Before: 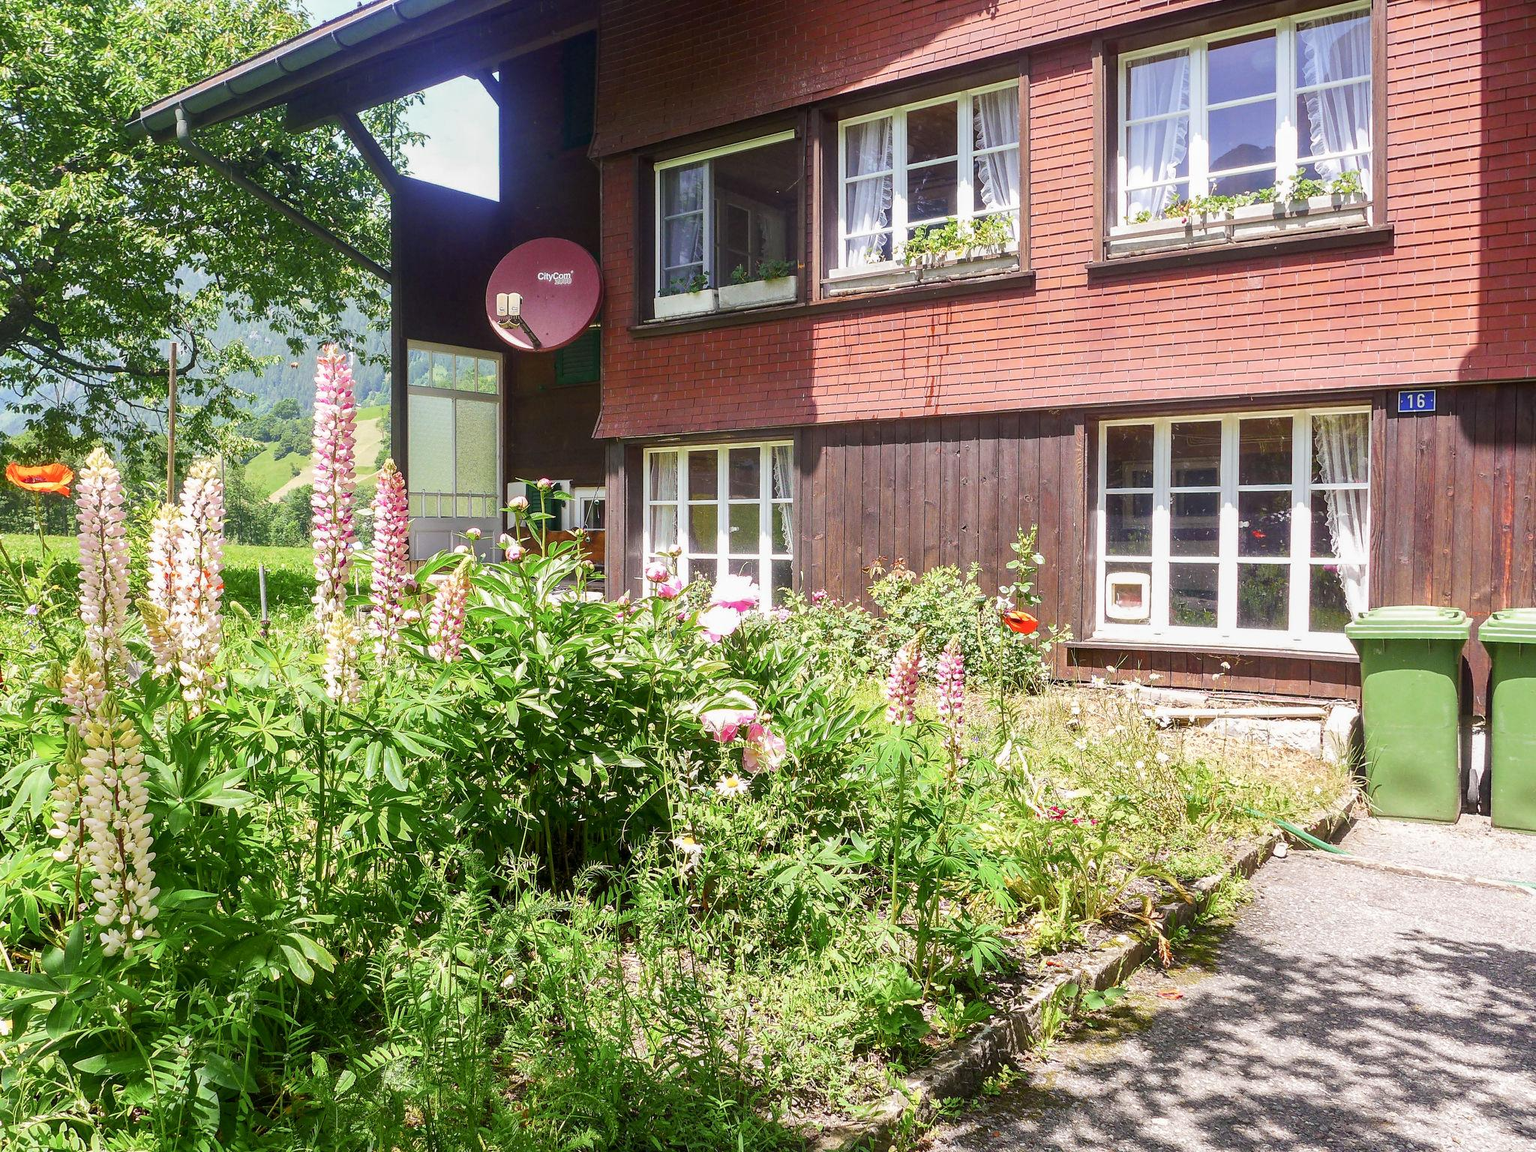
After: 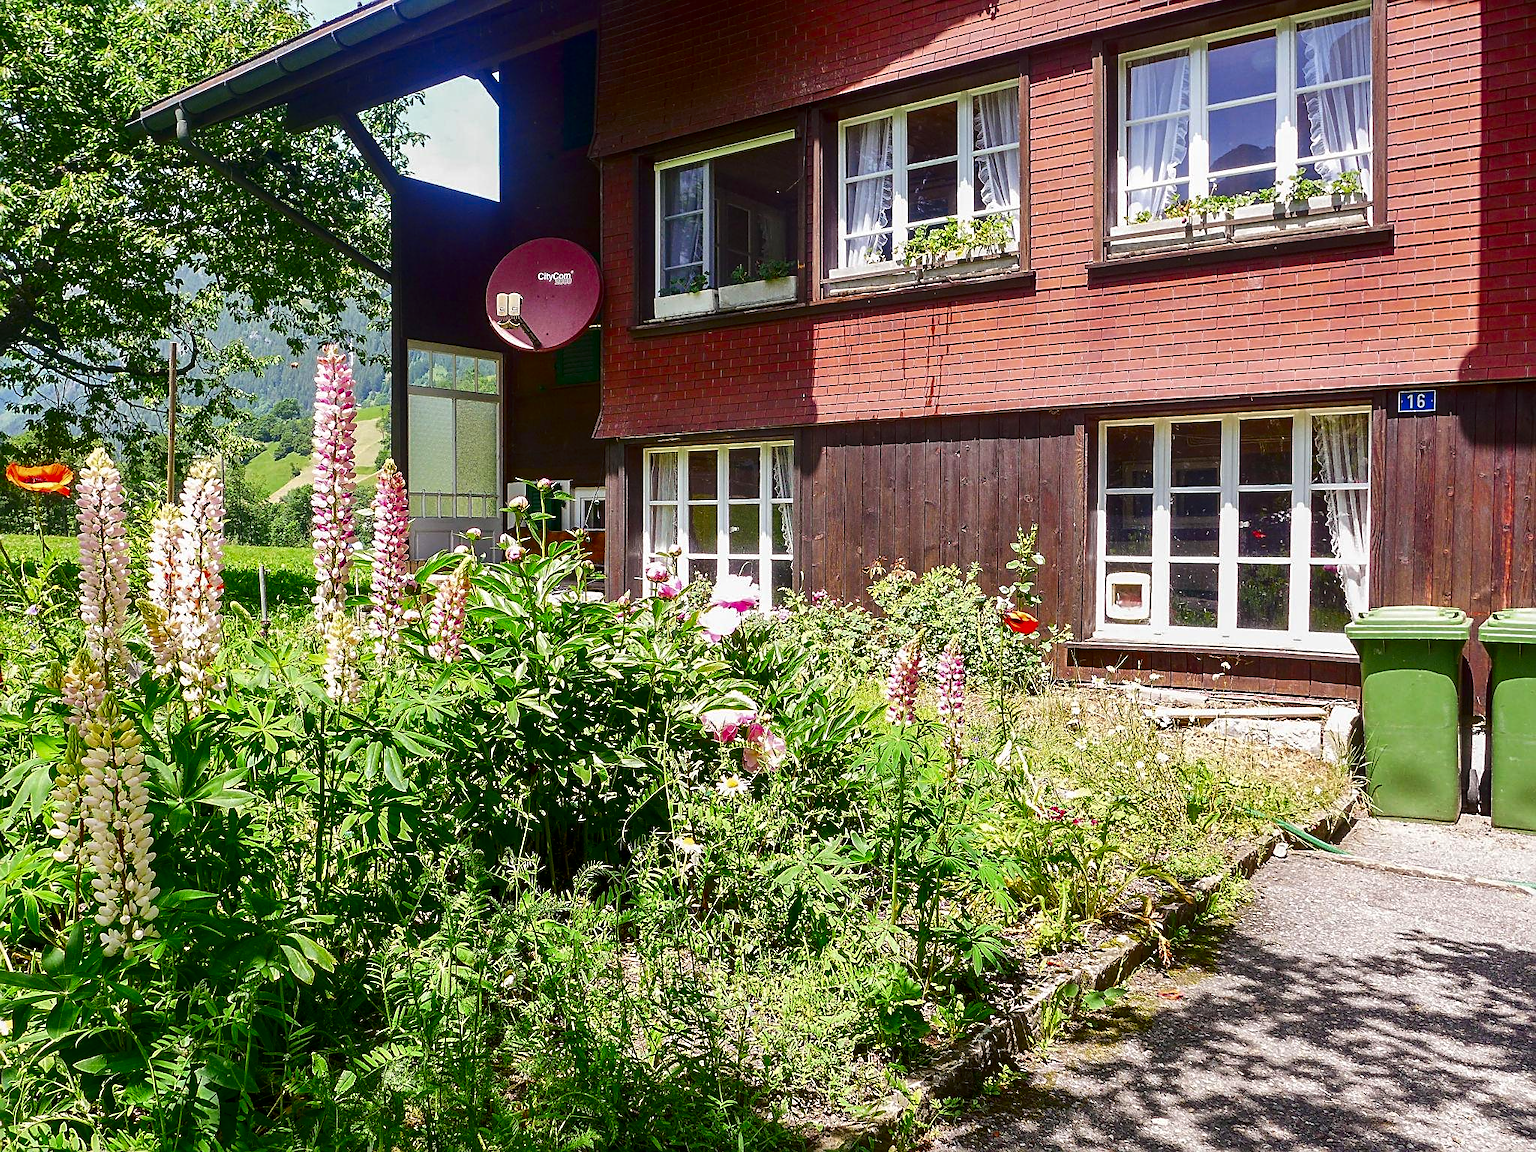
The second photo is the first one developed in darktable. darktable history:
sharpen: on, module defaults
shadows and highlights: shadows 37.27, highlights -28.18, soften with gaussian
contrast brightness saturation: brightness -0.25, saturation 0.2
